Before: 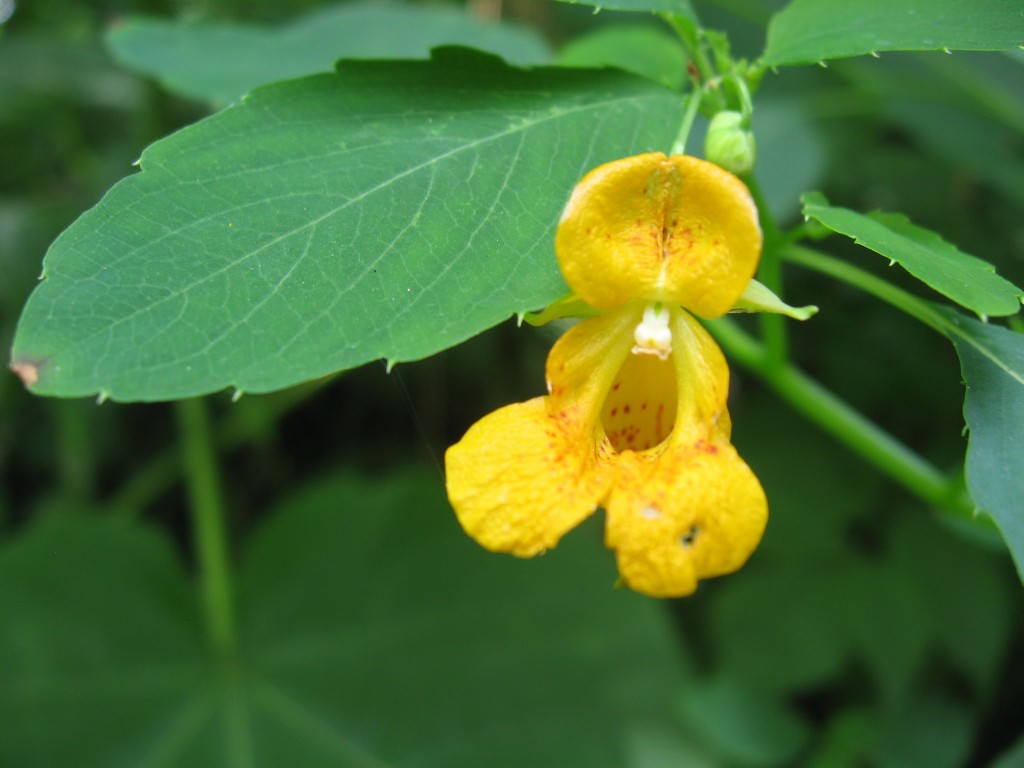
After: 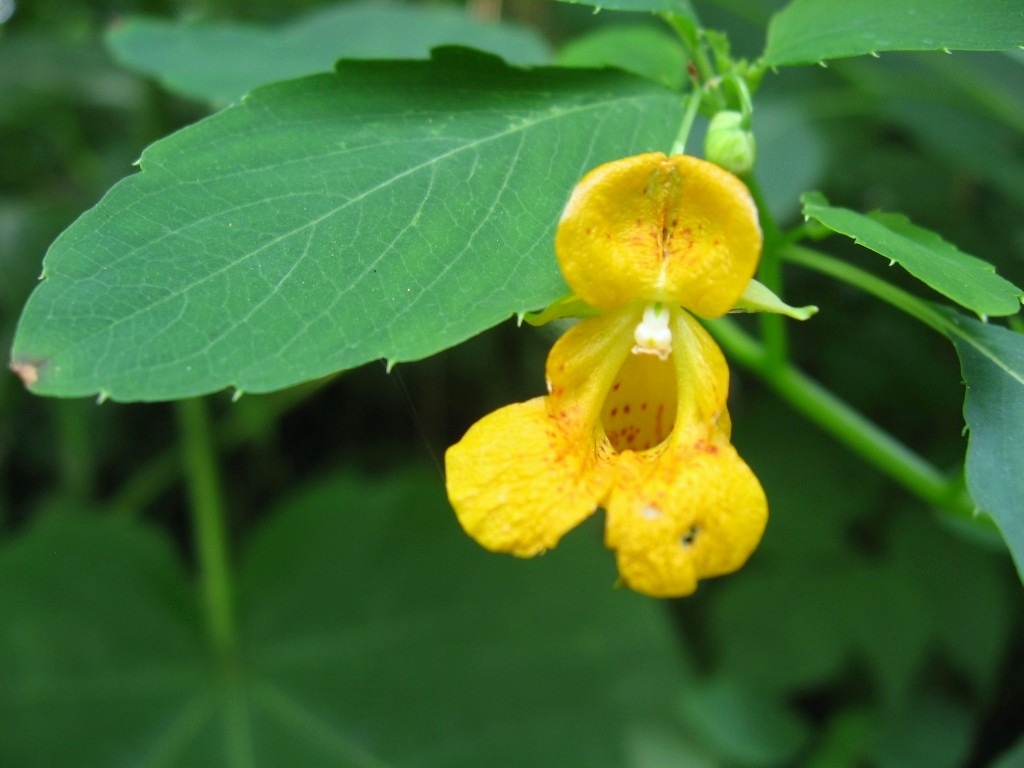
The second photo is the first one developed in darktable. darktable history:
white balance: red 0.978, blue 0.999
contrast brightness saturation: contrast 0.08, saturation 0.02
